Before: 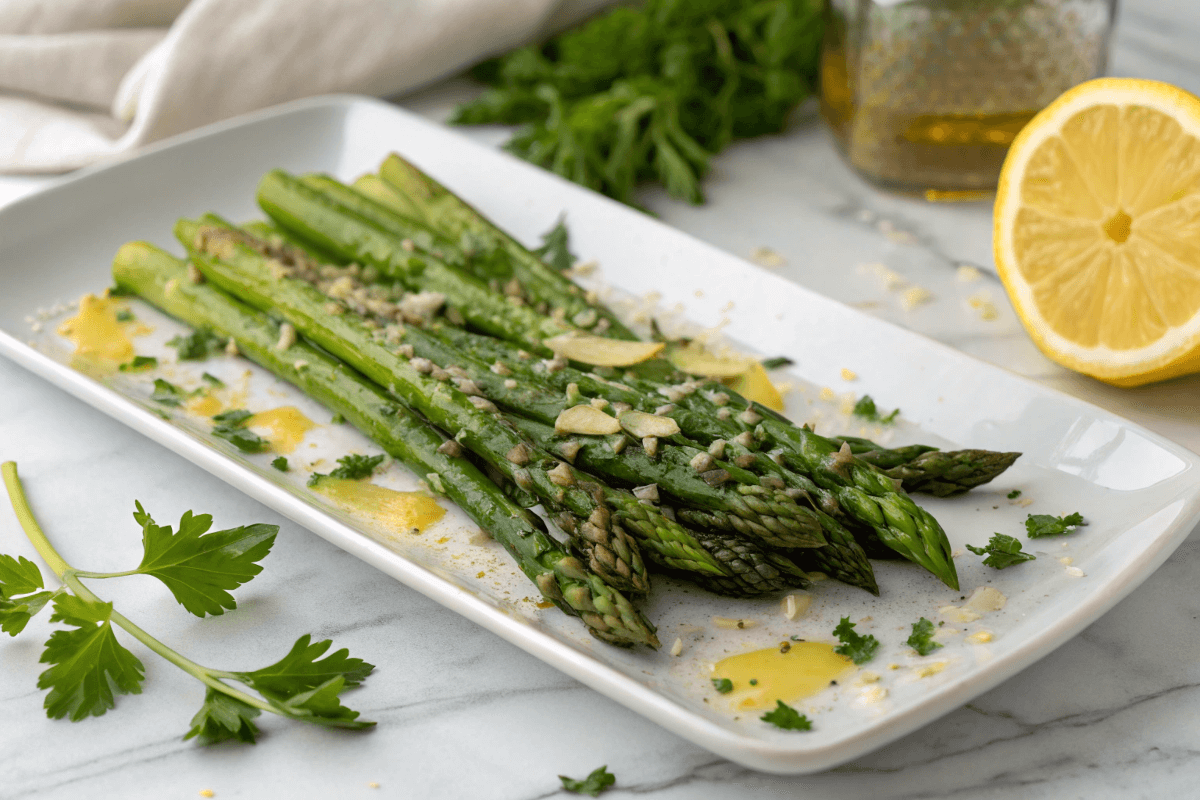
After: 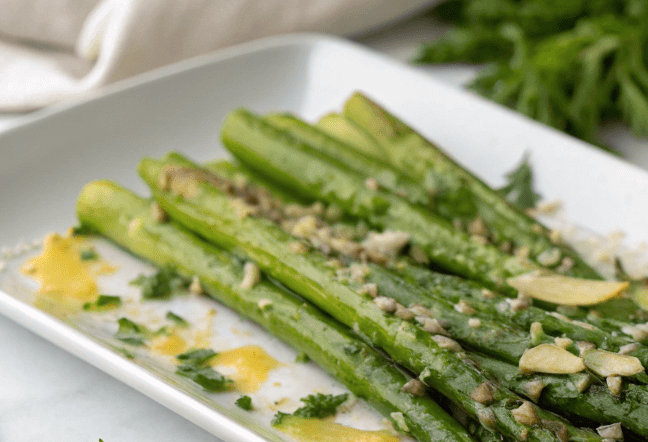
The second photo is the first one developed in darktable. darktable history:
crop and rotate: left 3.04%, top 7.682%, right 42.957%, bottom 37.059%
contrast brightness saturation: saturation -0.021
